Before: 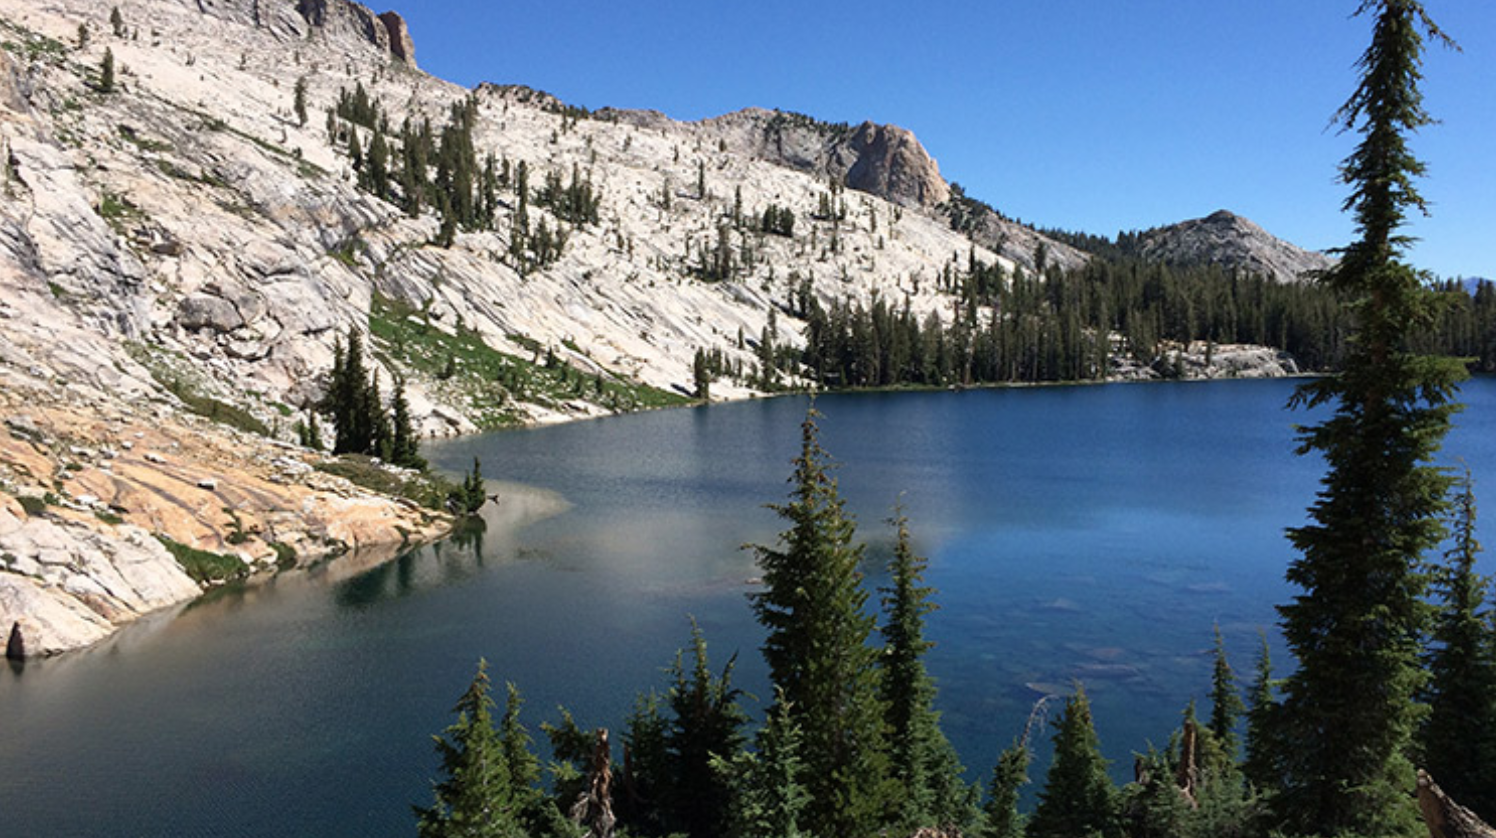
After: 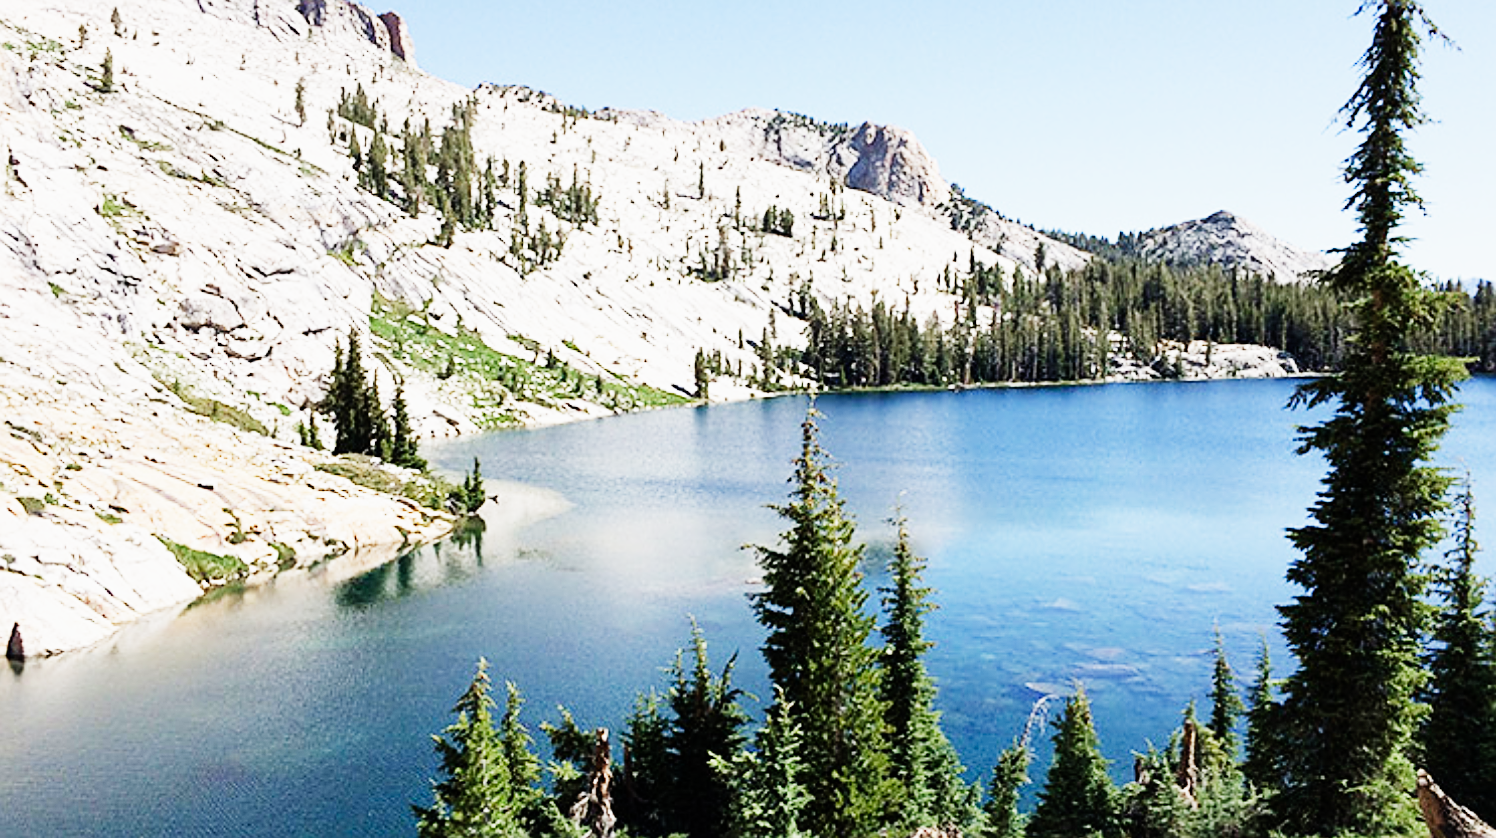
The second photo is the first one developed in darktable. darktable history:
sigmoid: contrast 1.81, skew -0.21, preserve hue 0%, red attenuation 0.1, red rotation 0.035, green attenuation 0.1, green rotation -0.017, blue attenuation 0.15, blue rotation -0.052, base primaries Rec2020
exposure: exposure 2.04 EV, compensate highlight preservation false
sharpen: on, module defaults
